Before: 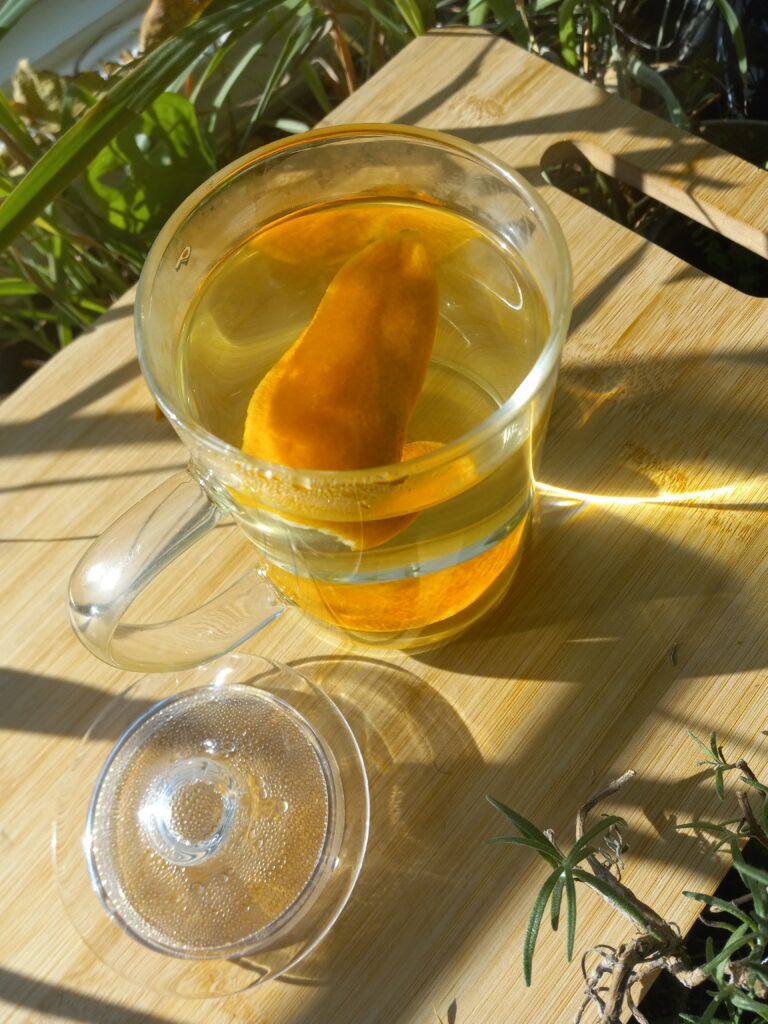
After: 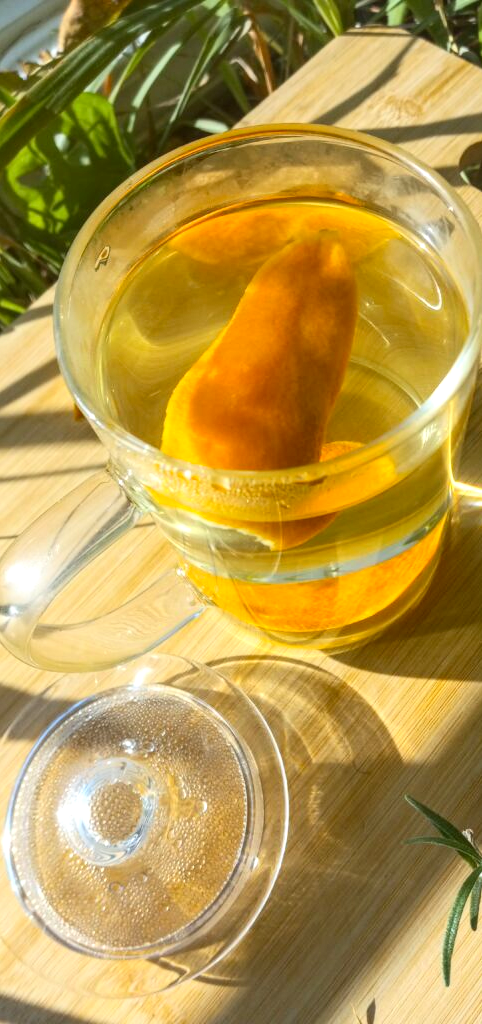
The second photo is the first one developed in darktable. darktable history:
contrast brightness saturation: contrast 0.2, brightness 0.16, saturation 0.22
crop: left 10.644%, right 26.528%
local contrast: on, module defaults
